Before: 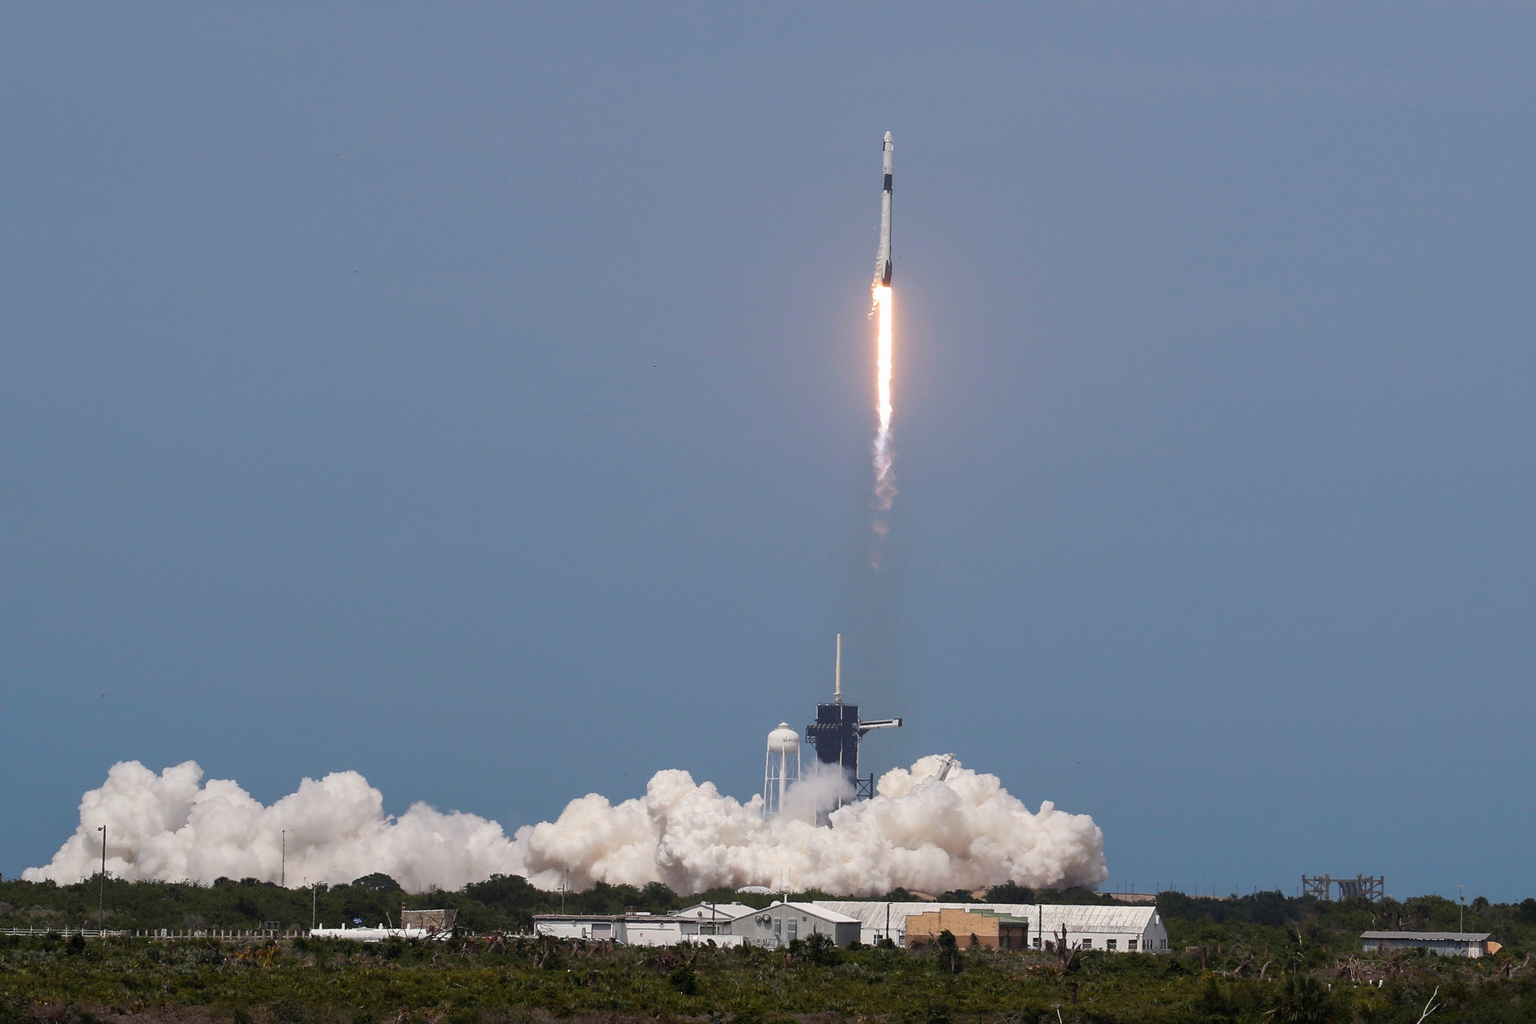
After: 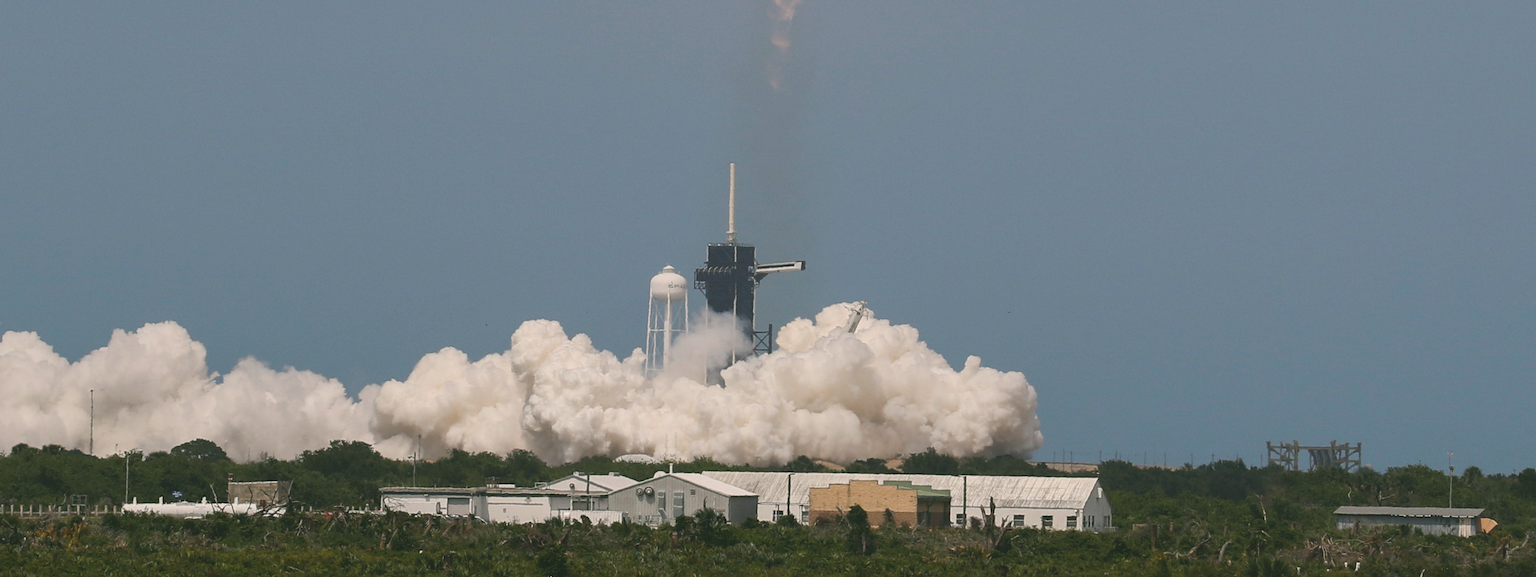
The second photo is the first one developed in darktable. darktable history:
color correction: highlights a* 4.02, highlights b* 4.98, shadows a* -7.55, shadows b* 4.98
color balance: lift [1.01, 1, 1, 1], gamma [1.097, 1, 1, 1], gain [0.85, 1, 1, 1]
crop and rotate: left 13.306%, top 48.129%, bottom 2.928%
